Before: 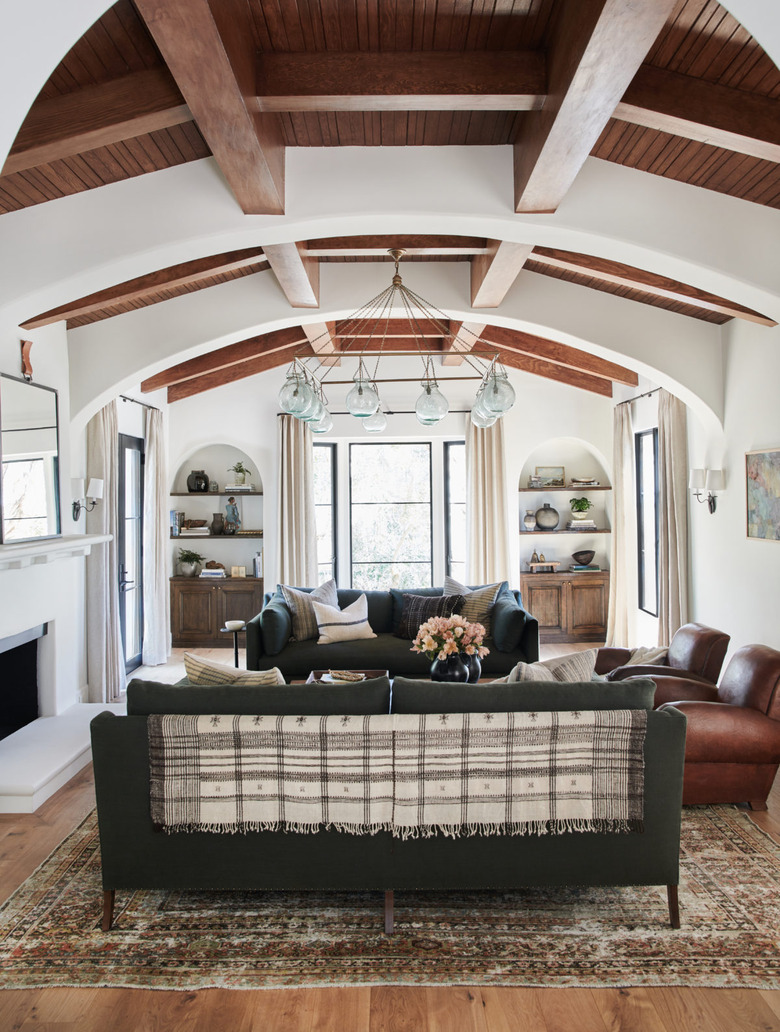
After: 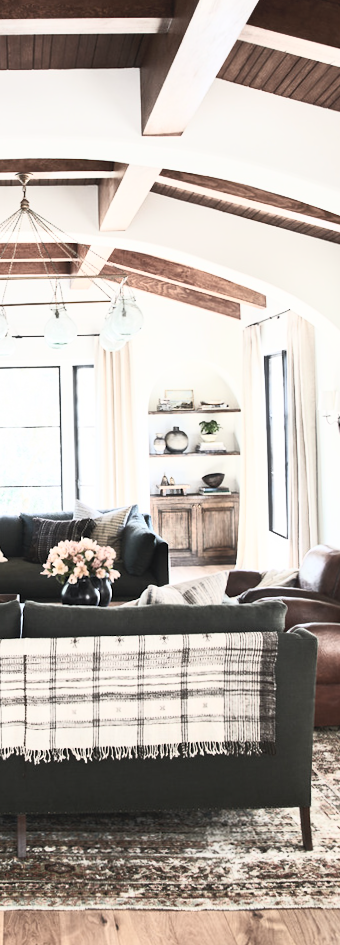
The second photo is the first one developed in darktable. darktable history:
rotate and perspective: rotation -0.45°, automatic cropping original format, crop left 0.008, crop right 0.992, crop top 0.012, crop bottom 0.988
contrast brightness saturation: contrast 0.57, brightness 0.57, saturation -0.34
crop: left 47.628%, top 6.643%, right 7.874%
